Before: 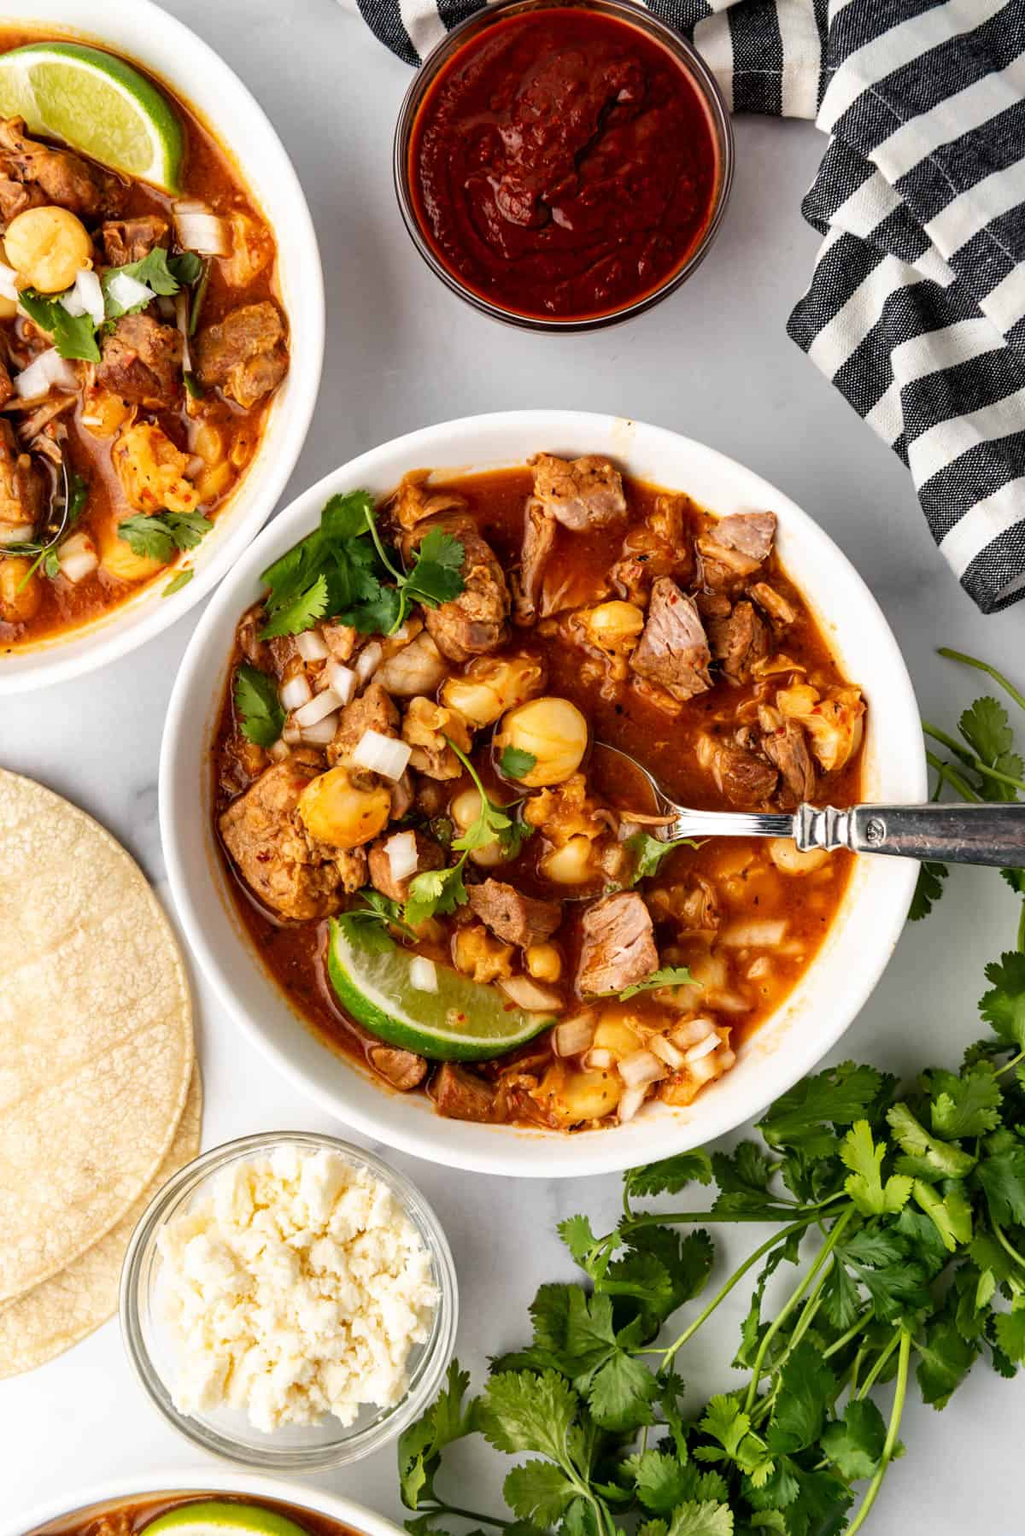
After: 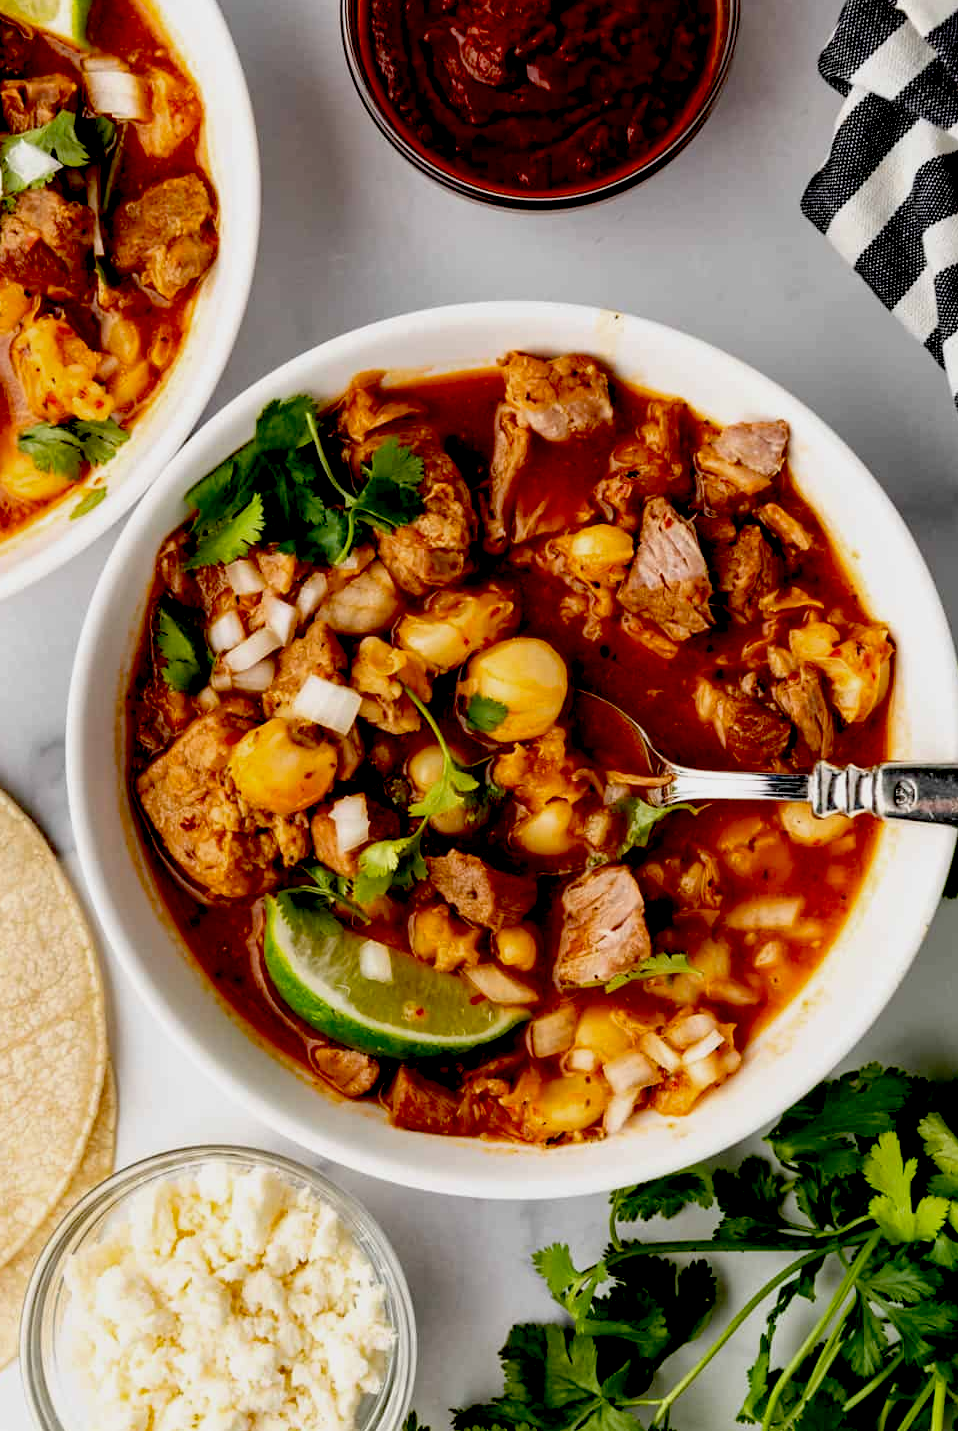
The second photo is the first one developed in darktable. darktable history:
crop and rotate: left 10.061%, top 9.996%, right 10.044%, bottom 10.412%
exposure: black level correction 0.045, exposure -0.234 EV, compensate highlight preservation false
